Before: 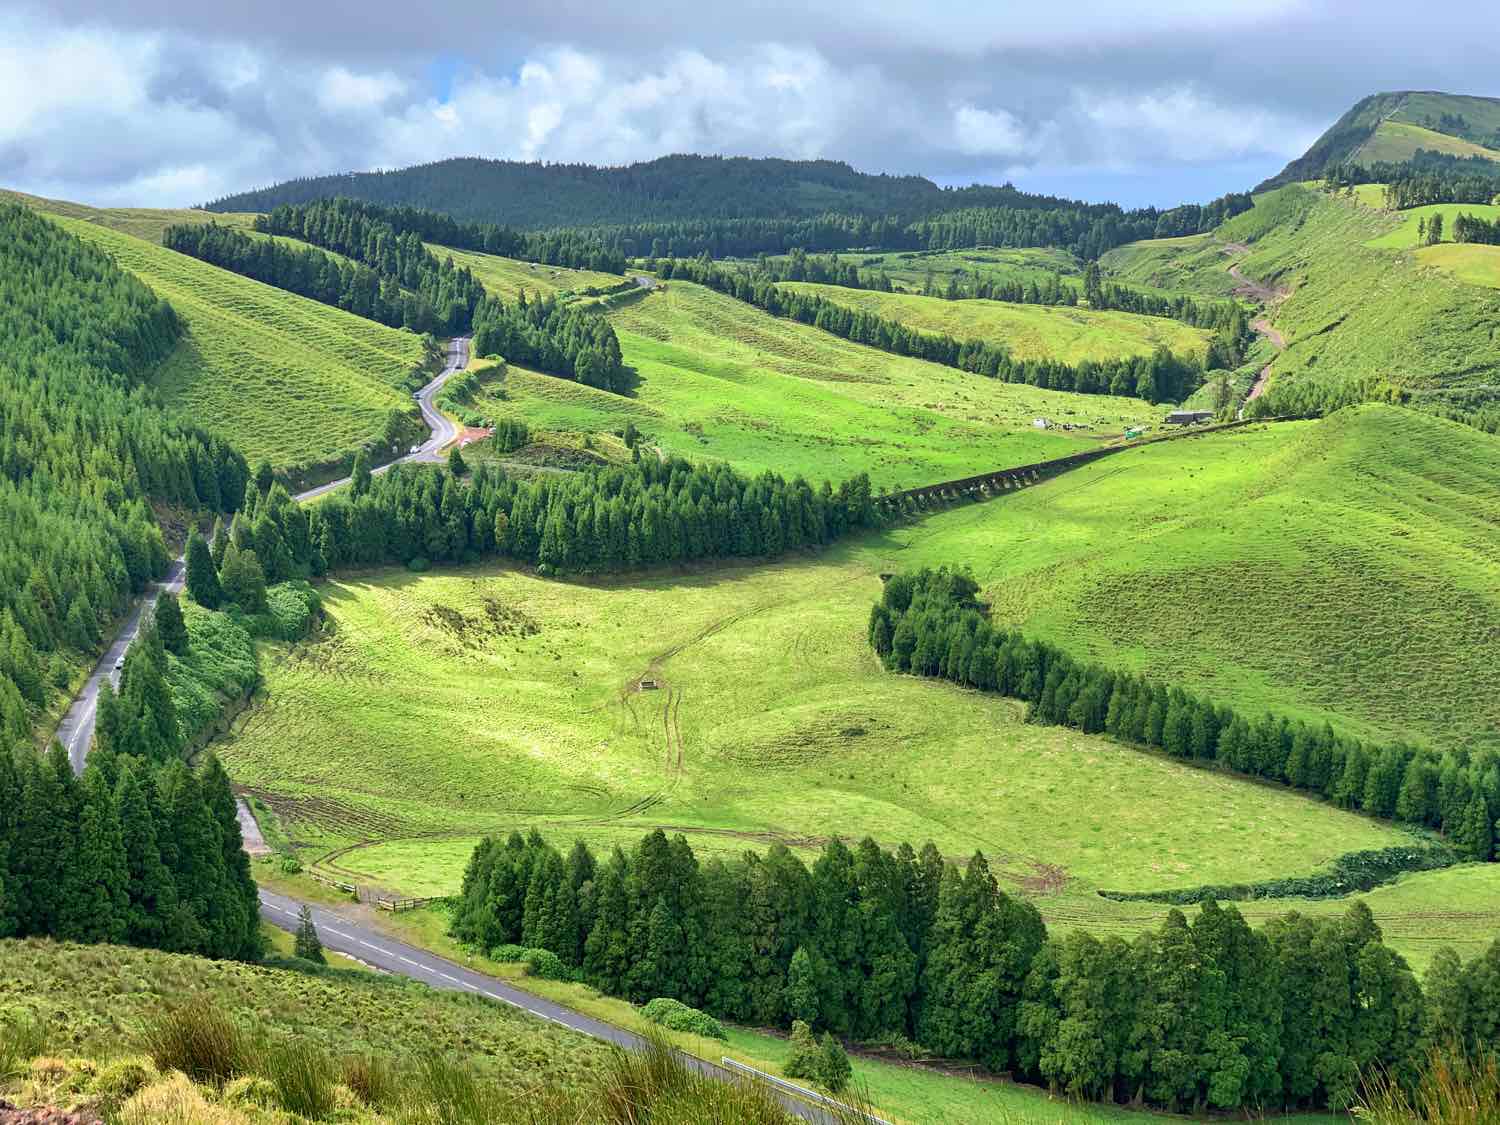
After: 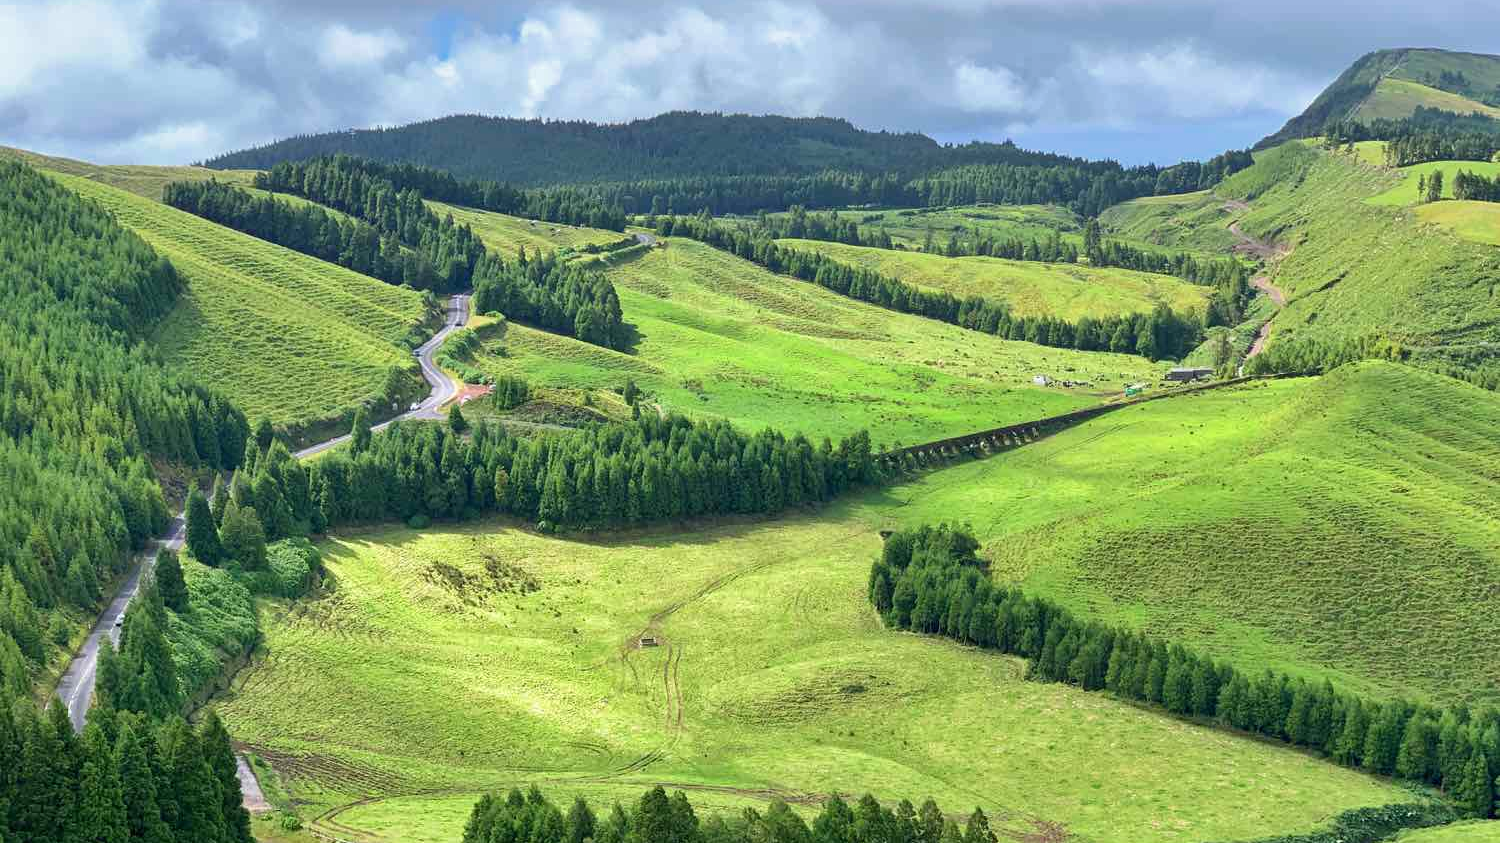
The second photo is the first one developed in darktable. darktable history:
color zones: curves: ch0 [(0, 0.5) (0.143, 0.5) (0.286, 0.5) (0.429, 0.495) (0.571, 0.437) (0.714, 0.44) (0.857, 0.496) (1, 0.5)]
crop: top 3.857%, bottom 21.132%
